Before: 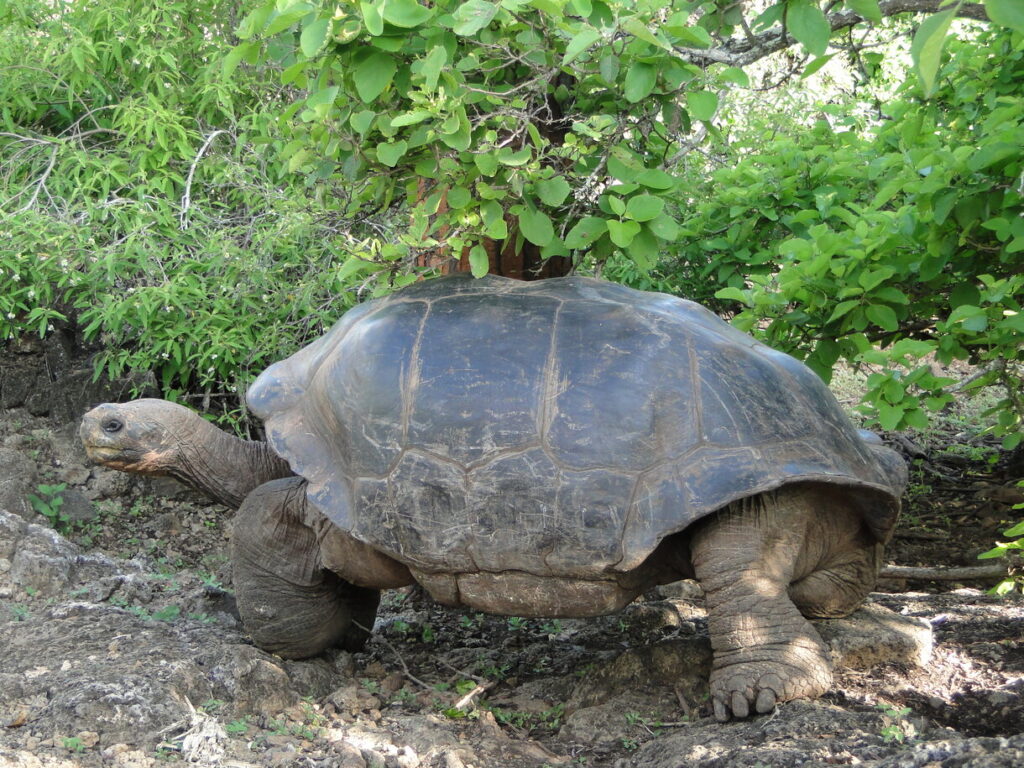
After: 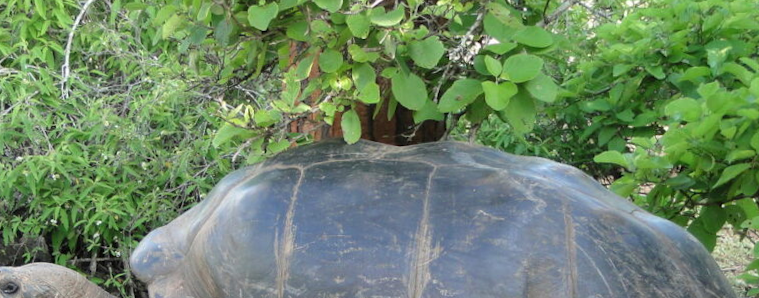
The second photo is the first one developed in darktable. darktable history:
crop: left 7.036%, top 18.398%, right 14.379%, bottom 40.043%
rotate and perspective: rotation 0.062°, lens shift (vertical) 0.115, lens shift (horizontal) -0.133, crop left 0.047, crop right 0.94, crop top 0.061, crop bottom 0.94
